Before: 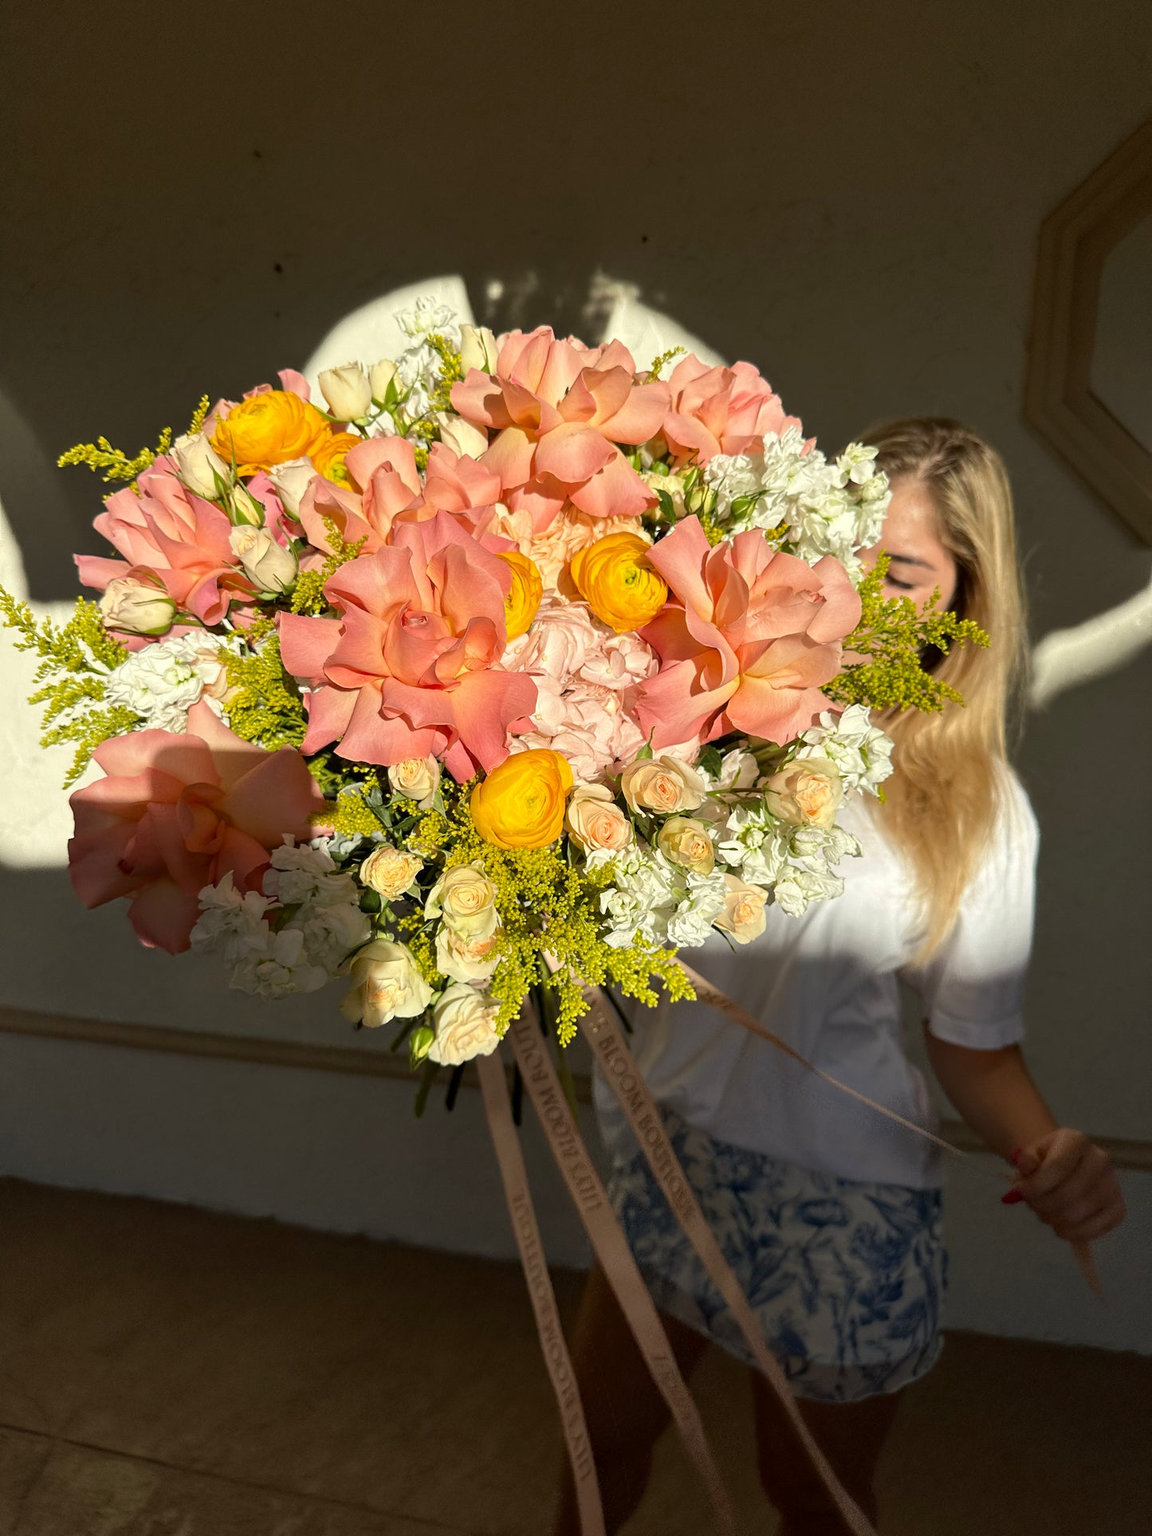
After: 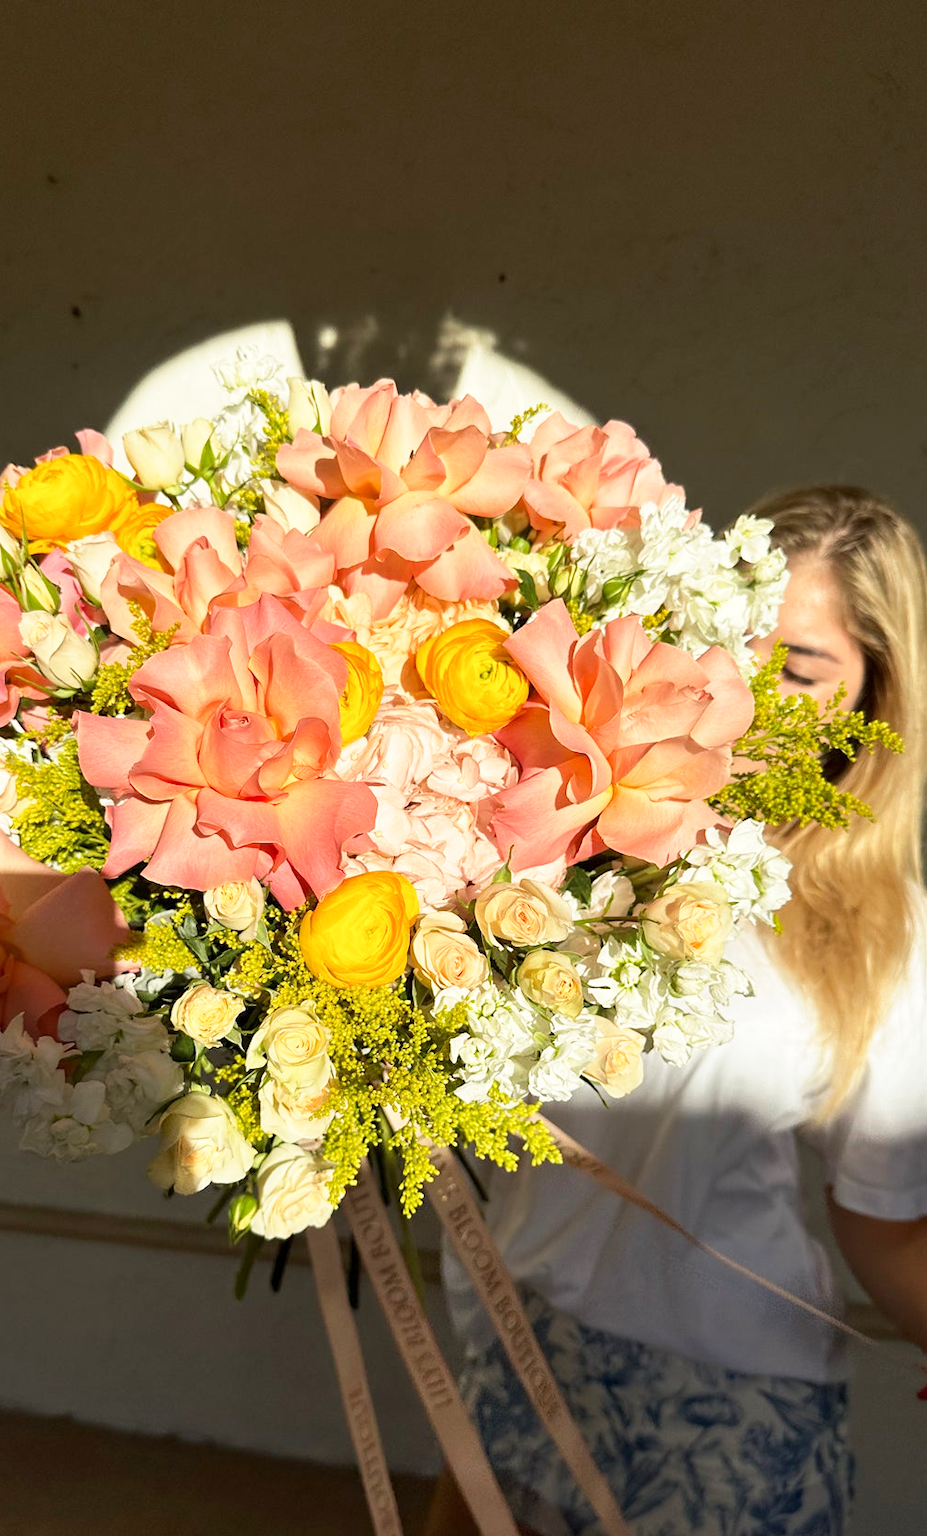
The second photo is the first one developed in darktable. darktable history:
crop: left 18.479%, right 12.2%, bottom 13.971%
base curve: curves: ch0 [(0, 0) (0.579, 0.807) (1, 1)], preserve colors none
